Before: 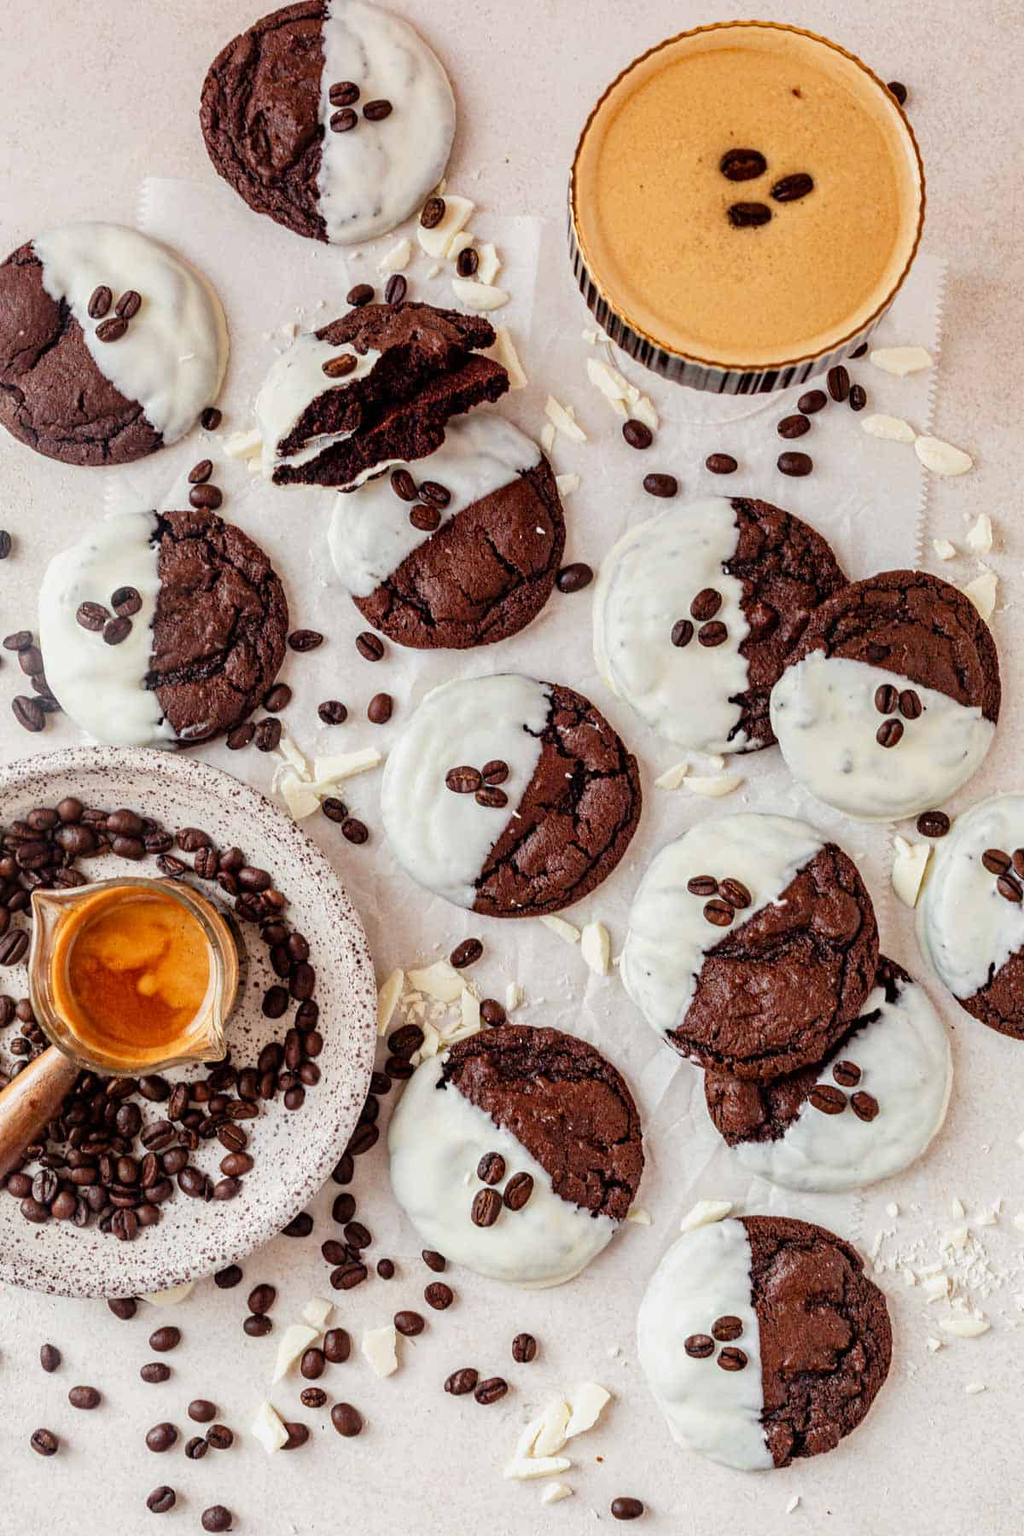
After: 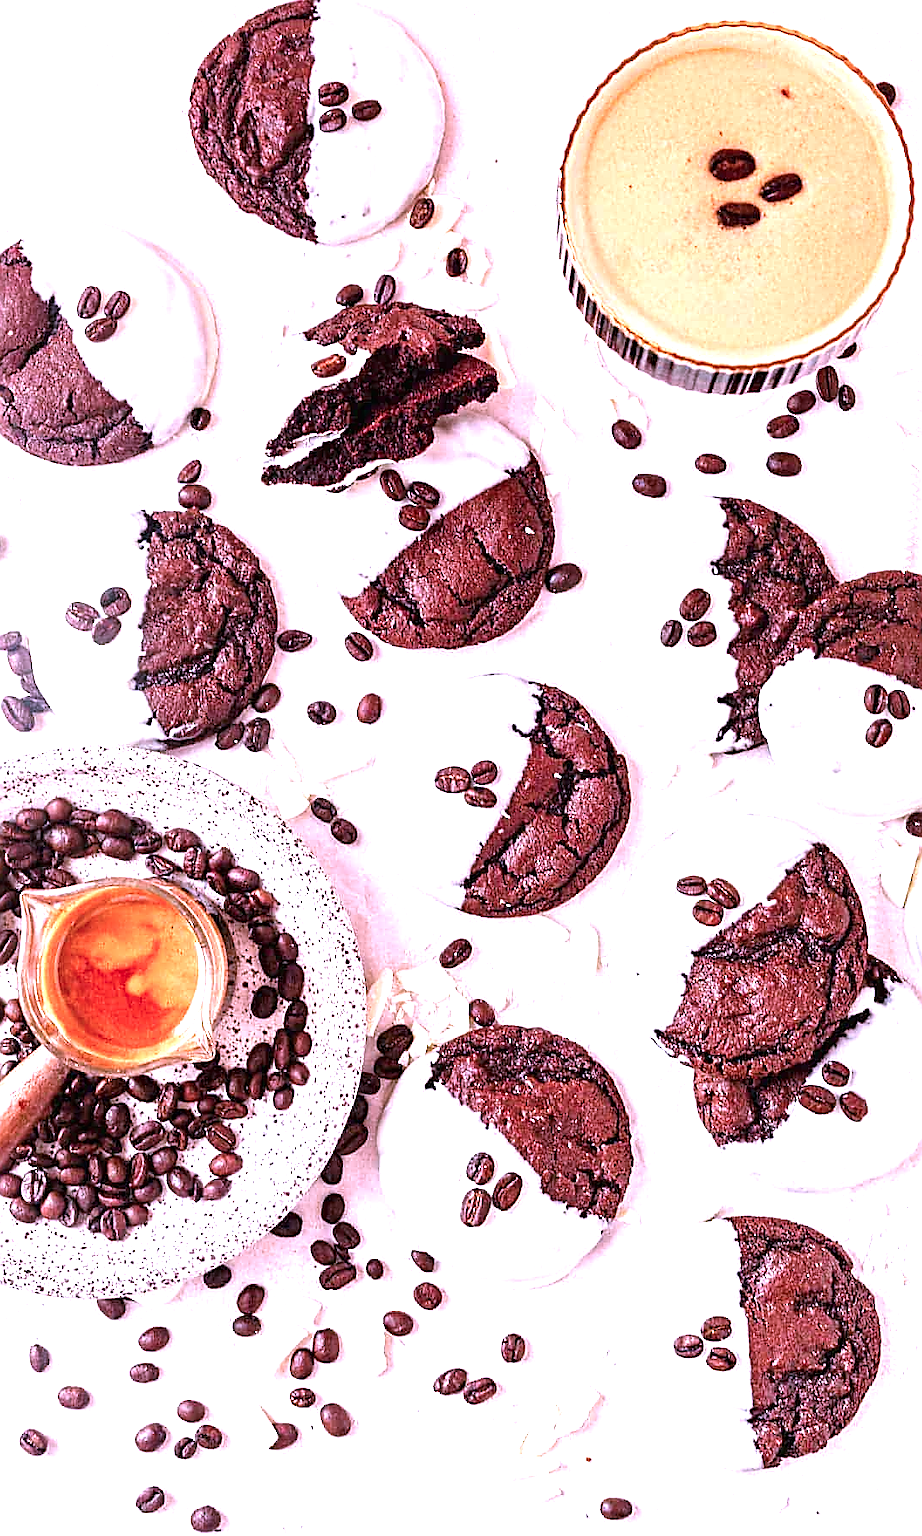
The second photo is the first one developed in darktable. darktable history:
color correction: highlights a* 15.03, highlights b* -25.07
sharpen: radius 1.4, amount 1.25, threshold 0.7
crop and rotate: left 1.088%, right 8.807%
exposure: black level correction 0, exposure 1.35 EV, compensate exposure bias true, compensate highlight preservation false
